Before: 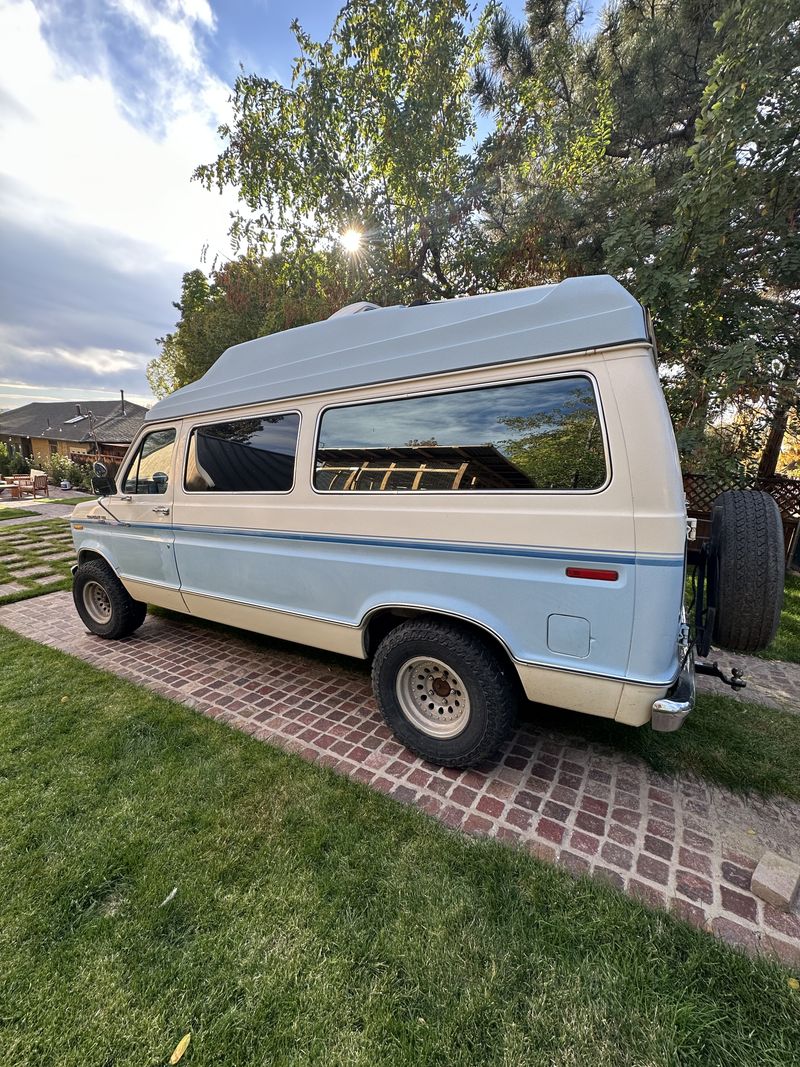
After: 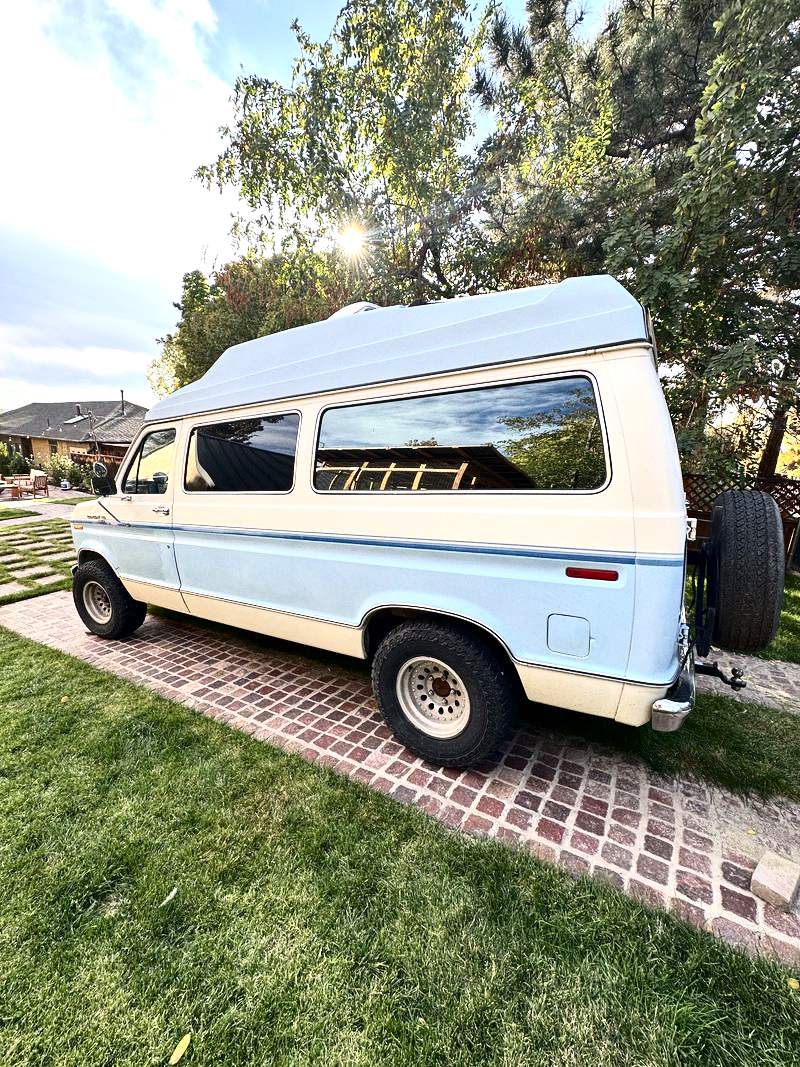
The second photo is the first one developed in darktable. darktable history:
contrast brightness saturation: contrast 0.28
grain: coarseness 0.09 ISO
exposure: exposure 0.781 EV, compensate highlight preservation false
